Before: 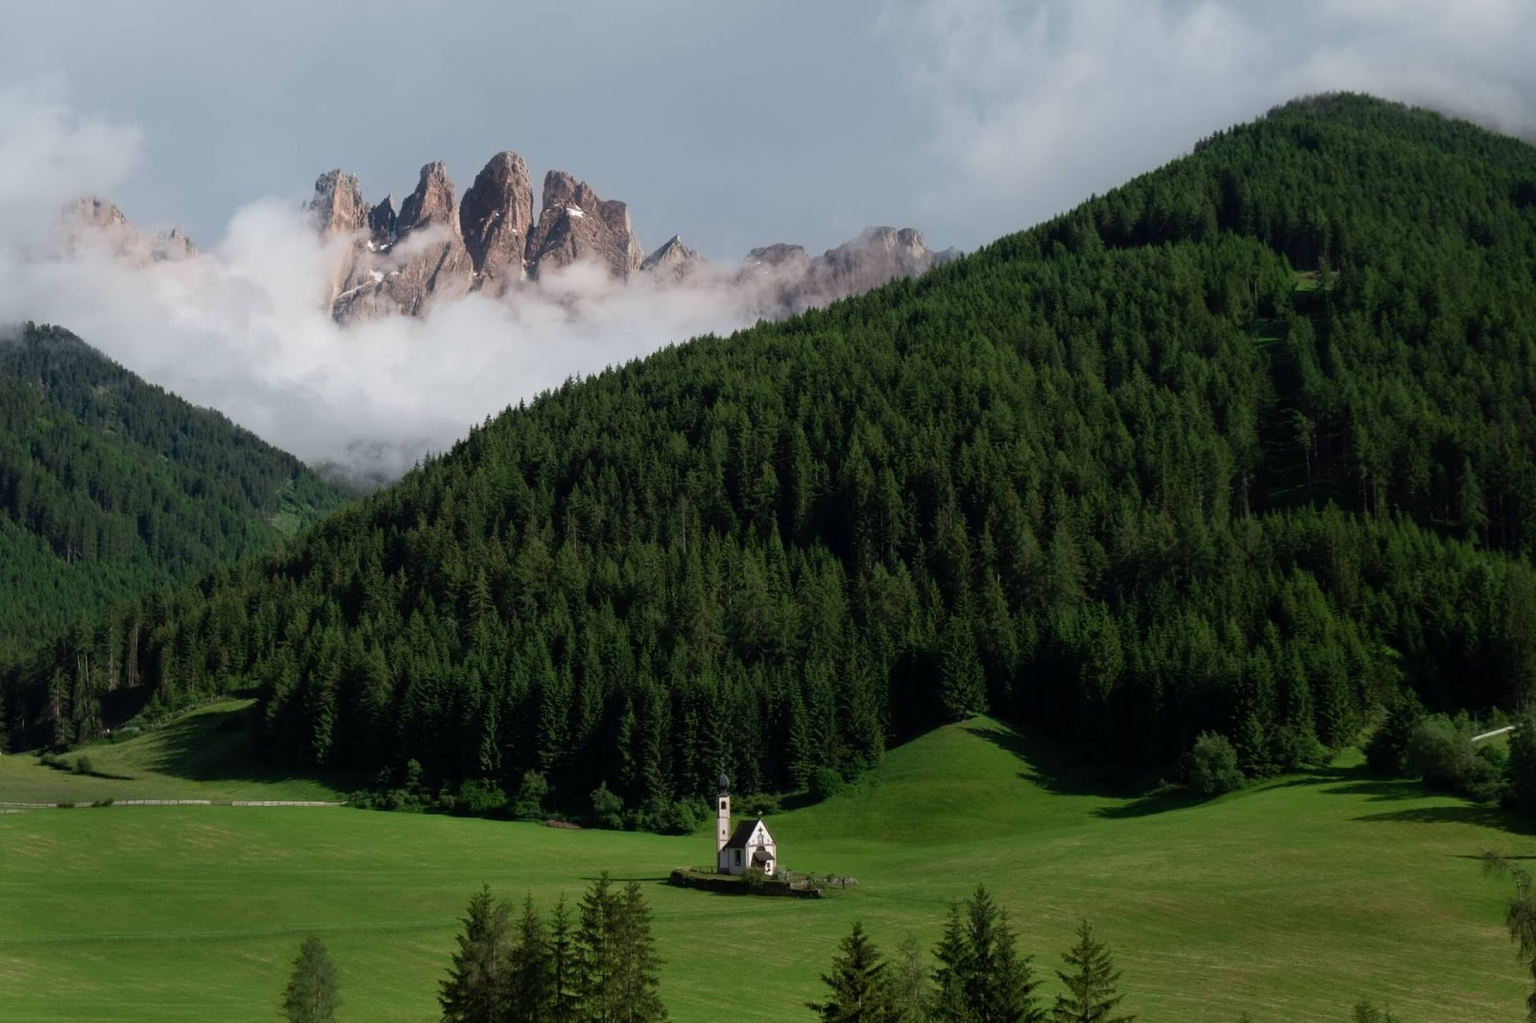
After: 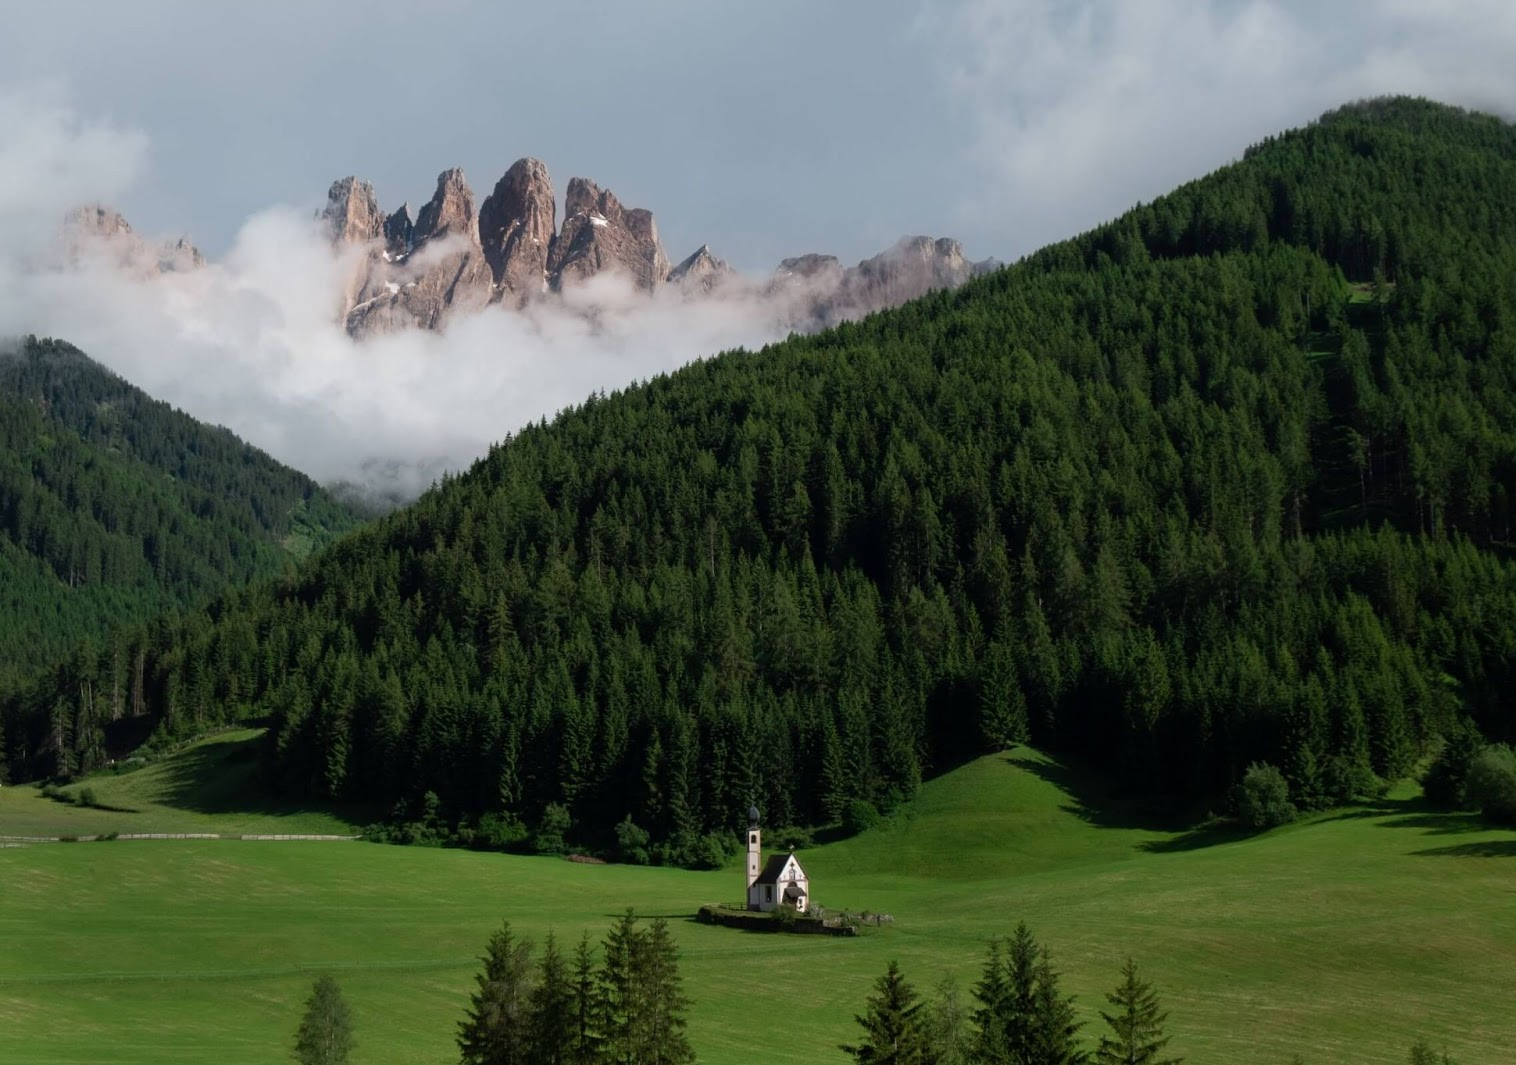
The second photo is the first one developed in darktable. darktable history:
crop and rotate: left 0%, right 5.213%
